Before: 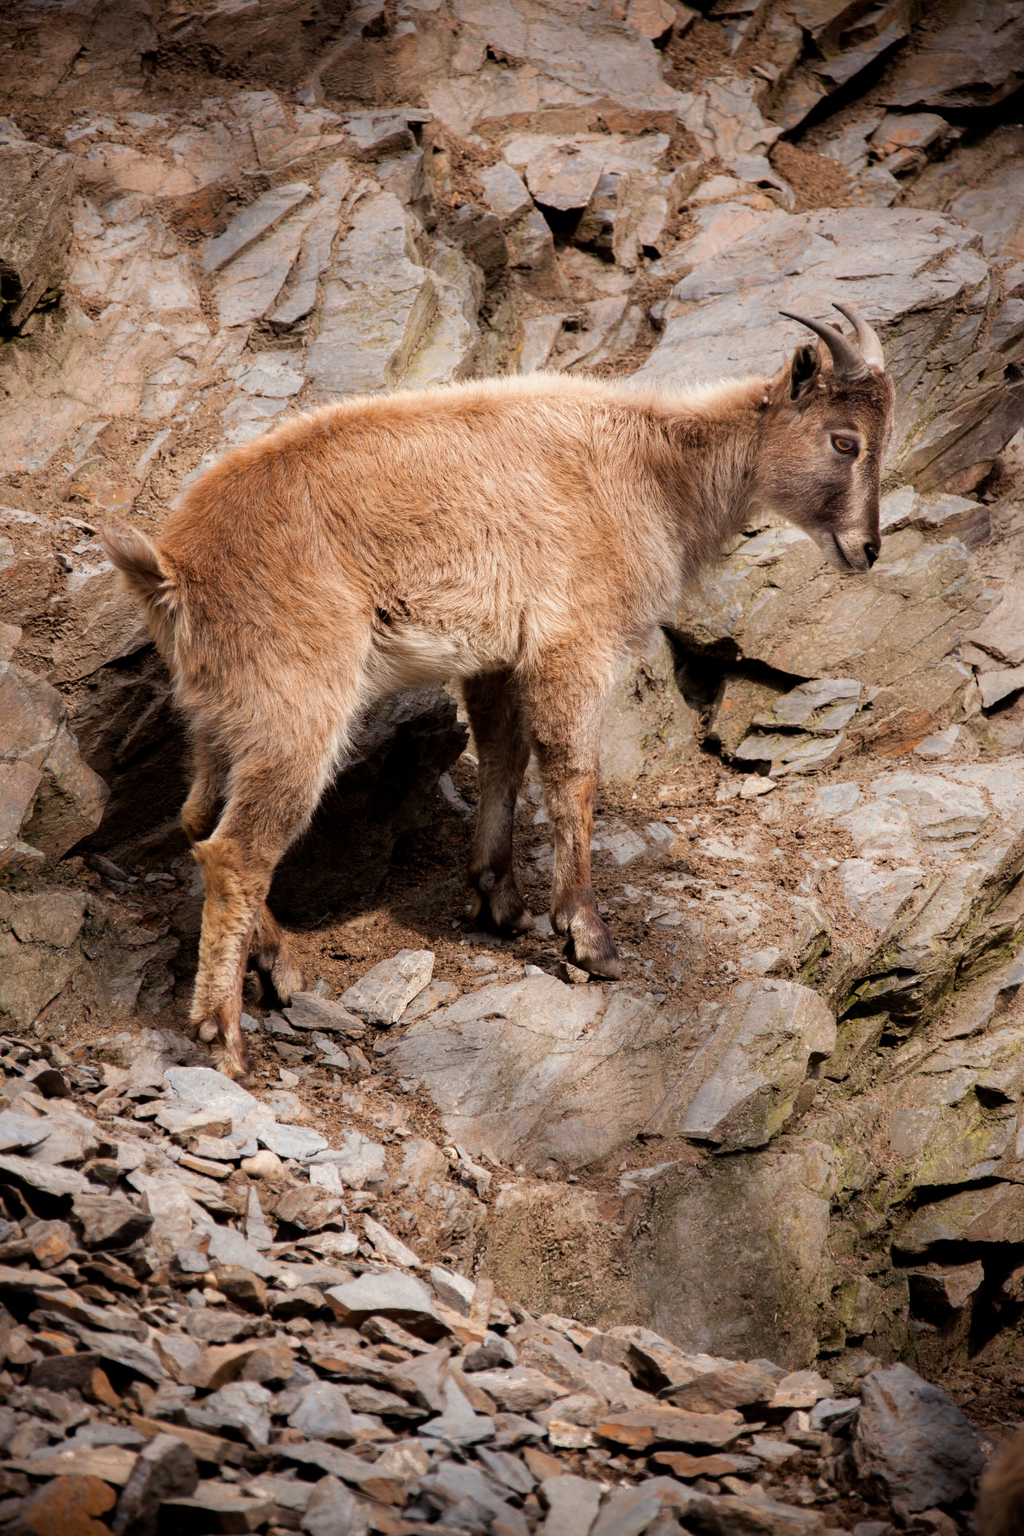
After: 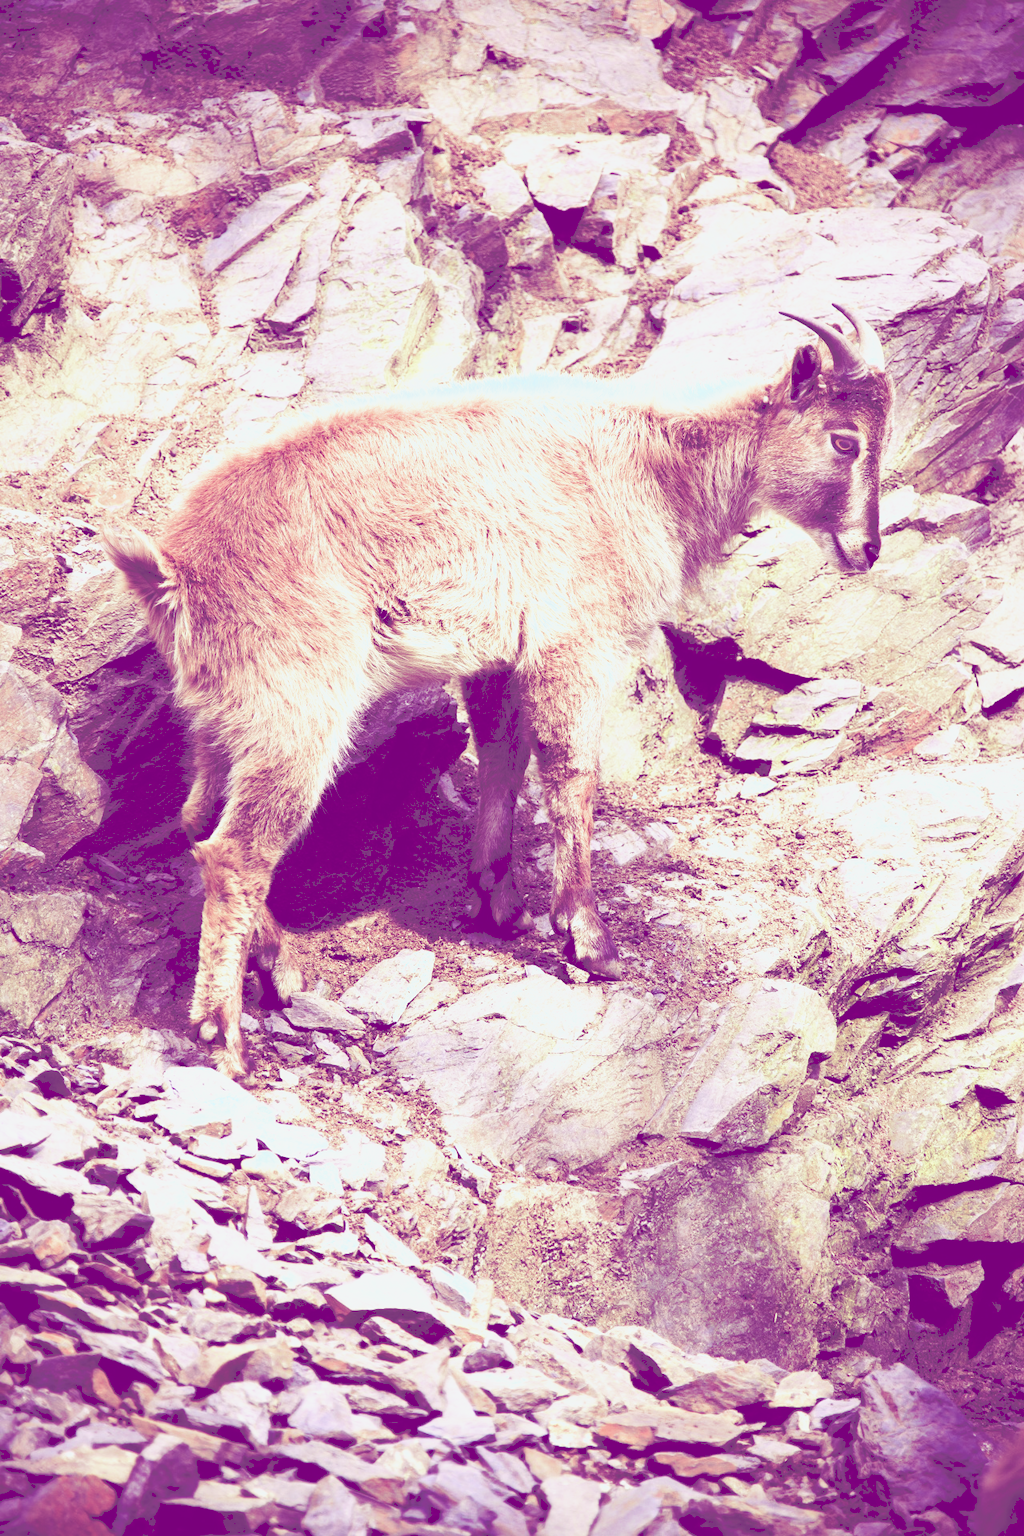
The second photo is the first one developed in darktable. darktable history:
tone curve: curves: ch0 [(0, 0) (0.003, 0.279) (0.011, 0.287) (0.025, 0.295) (0.044, 0.304) (0.069, 0.316) (0.1, 0.319) (0.136, 0.316) (0.177, 0.32) (0.224, 0.359) (0.277, 0.421) (0.335, 0.511) (0.399, 0.639) (0.468, 0.734) (0.543, 0.827) (0.623, 0.89) (0.709, 0.944) (0.801, 0.965) (0.898, 0.968) (1, 1)], preserve colors none
color look up table: target L [57.74, 67.46, 65.52, 94.84, 57.61, 46.69, 93.15, 93.01, 65.67, 73.73, 66.63, 66.1, 56, 54.97, 45.43, 38.51, 13.66, 200.74, 91.35, 73.07, 75.65, 66.78, 55.97, 39.35, 32.22, 38.38, 37.08, 35.59, 27.94, 92.85, 68.42, 68.9, 36.89, 57.47, 53.91, 52.79, 42.68, 36.32, 26.85, 19.74, 11.09, 13.69, 90.47, 95.73, 72.63, 60.76, 59.75, 50.31, 32.21], target a [28.27, 22.47, 0.426, -65.25, 14.85, -27.64, -74.7, -55.75, -51.25, -26.07, -1.801, -6.363, -42.13, -16.61, -24.69, -6.844, 55.79, 0, -87.96, 9.904, 1.857, -18.17, 24.68, 55.02, 42.48, 45.09, 14.85, 10.97, 39.95, -80.77, 1.723, 10.86, 56.99, 9.558, 22.26, 13.12, 33.06, 48.24, 41.08, 63.44, 52.64, 56.06, -88.56, -43.55, -22.92, -39.97, -20.79, -15.49, 5.254], target b [-73.75, -53.73, 38.98, 42.35, -73.82, 16.41, 54, 41.72, 2.646, 8.227, 29.11, -3.641, 30.84, 17, 1.108, -3.669, -33.85, -0.001, 84, -42.58, -9.163, 42.22, 4.295, -31.11, -3.969, -4.066, -6.231, 2.419, -11.04, -15.89, -57.17, -55.27, -61, -11.95, -12.45, -48.37, -33.44, -20.63, -21.02, -57.66, -44.88, -34.01, -18.8, -10.94, -49.28, -20.76, -67.21, -29.36, -31.27], num patches 49
